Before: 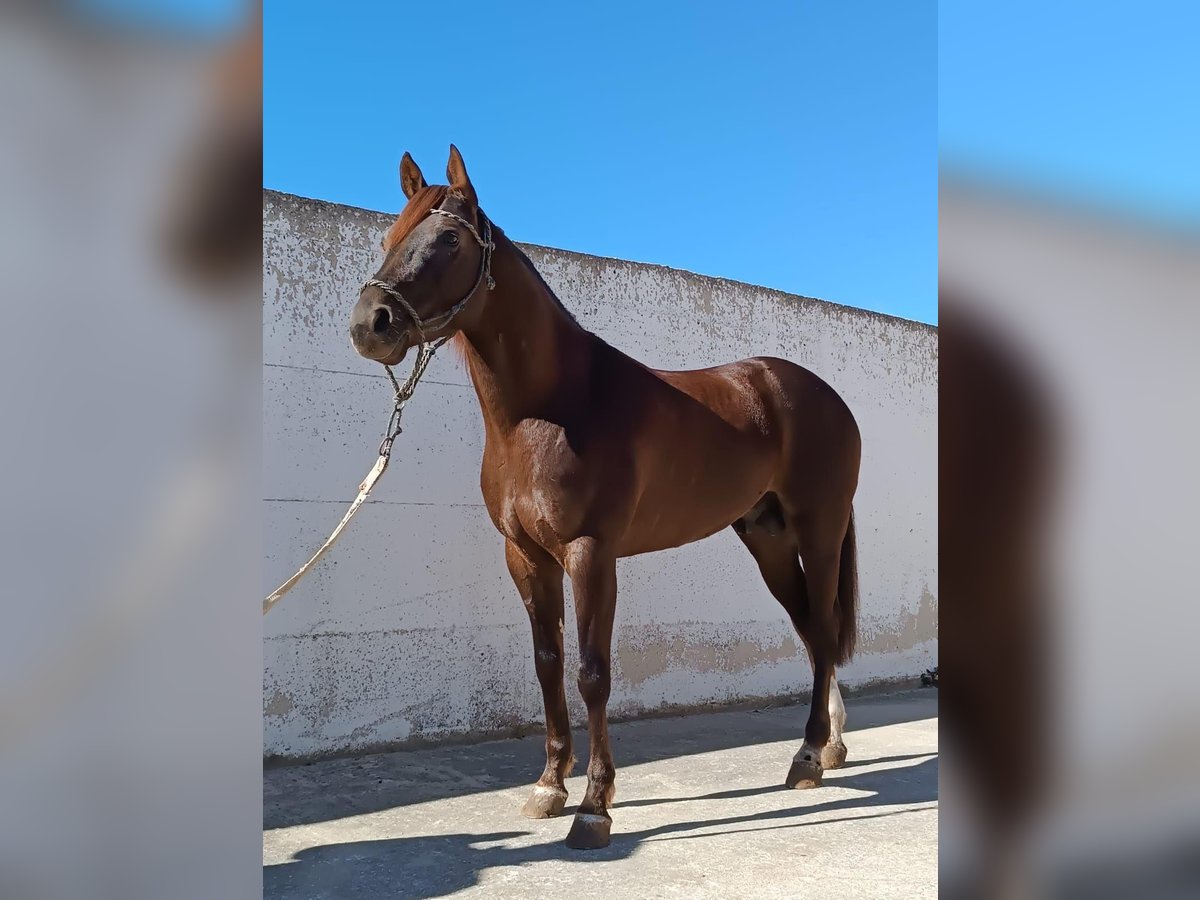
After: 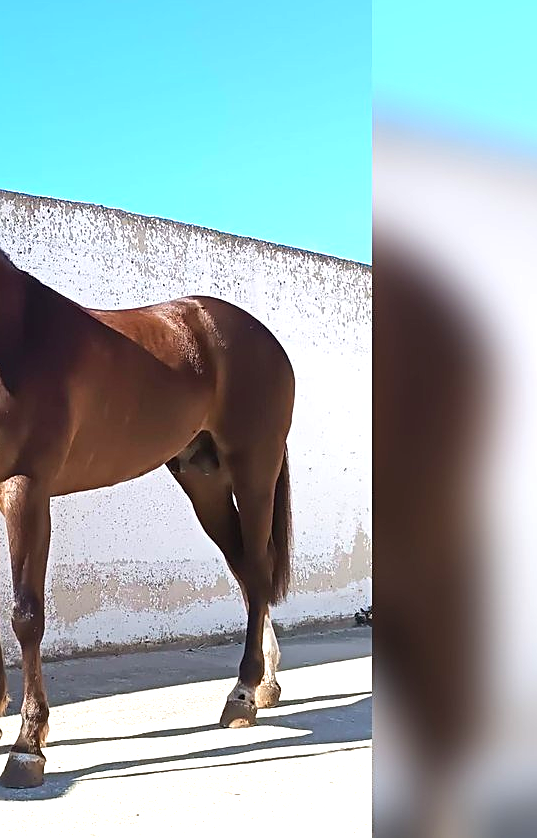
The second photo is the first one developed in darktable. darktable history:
exposure: black level correction 0, exposure 1.095 EV, compensate highlight preservation false
sharpen: on, module defaults
crop: left 47.219%, top 6.815%, right 7.997%
